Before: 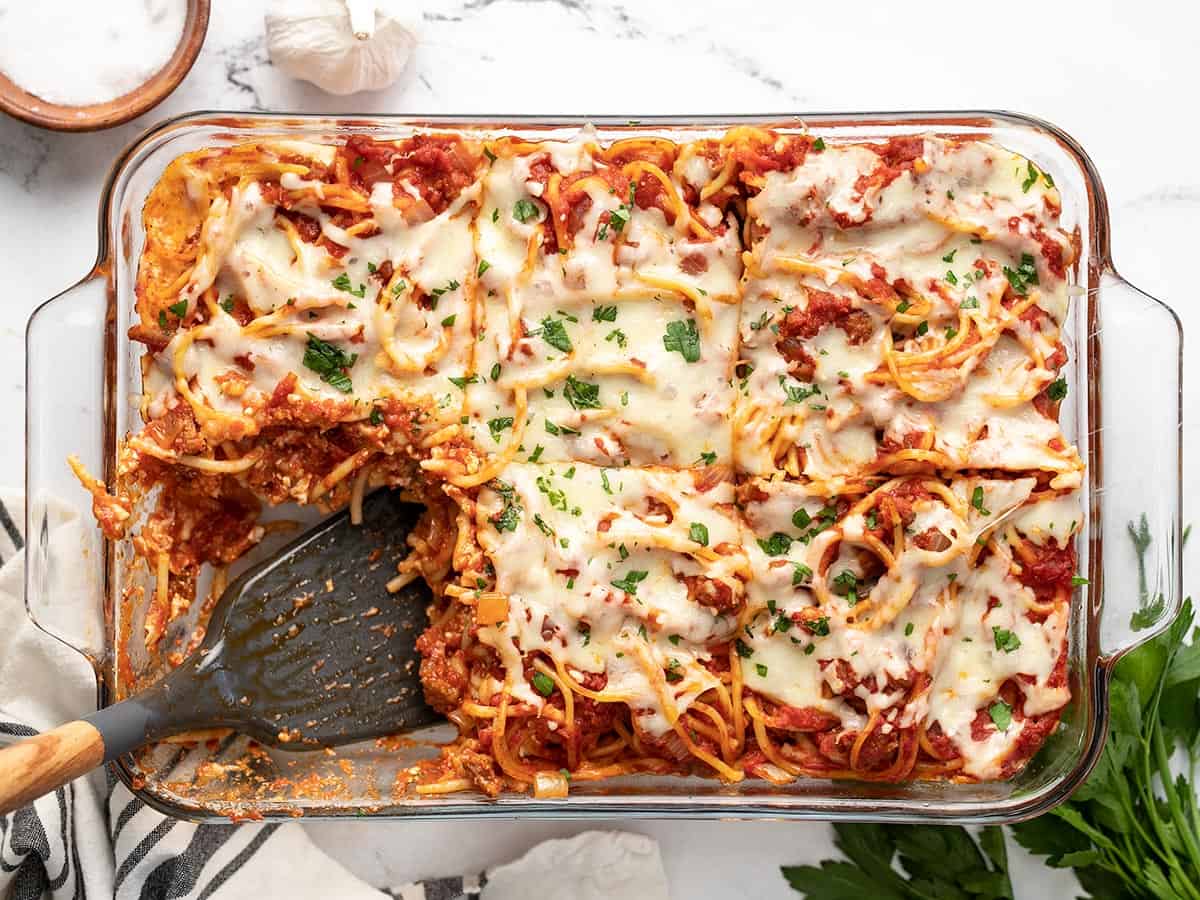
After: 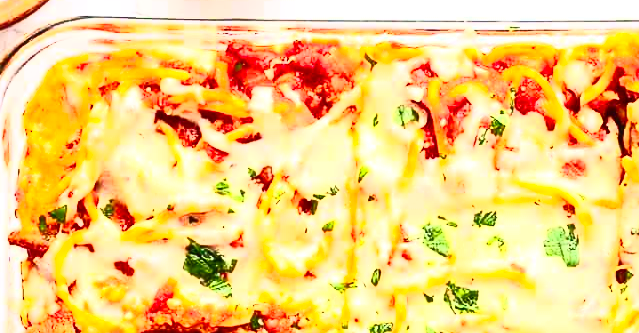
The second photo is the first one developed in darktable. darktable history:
contrast brightness saturation: contrast 0.842, brightness 0.582, saturation 0.61
crop: left 10.079%, top 10.665%, right 36.654%, bottom 51.417%
exposure: black level correction 0, exposure 0.499 EV, compensate highlight preservation false
